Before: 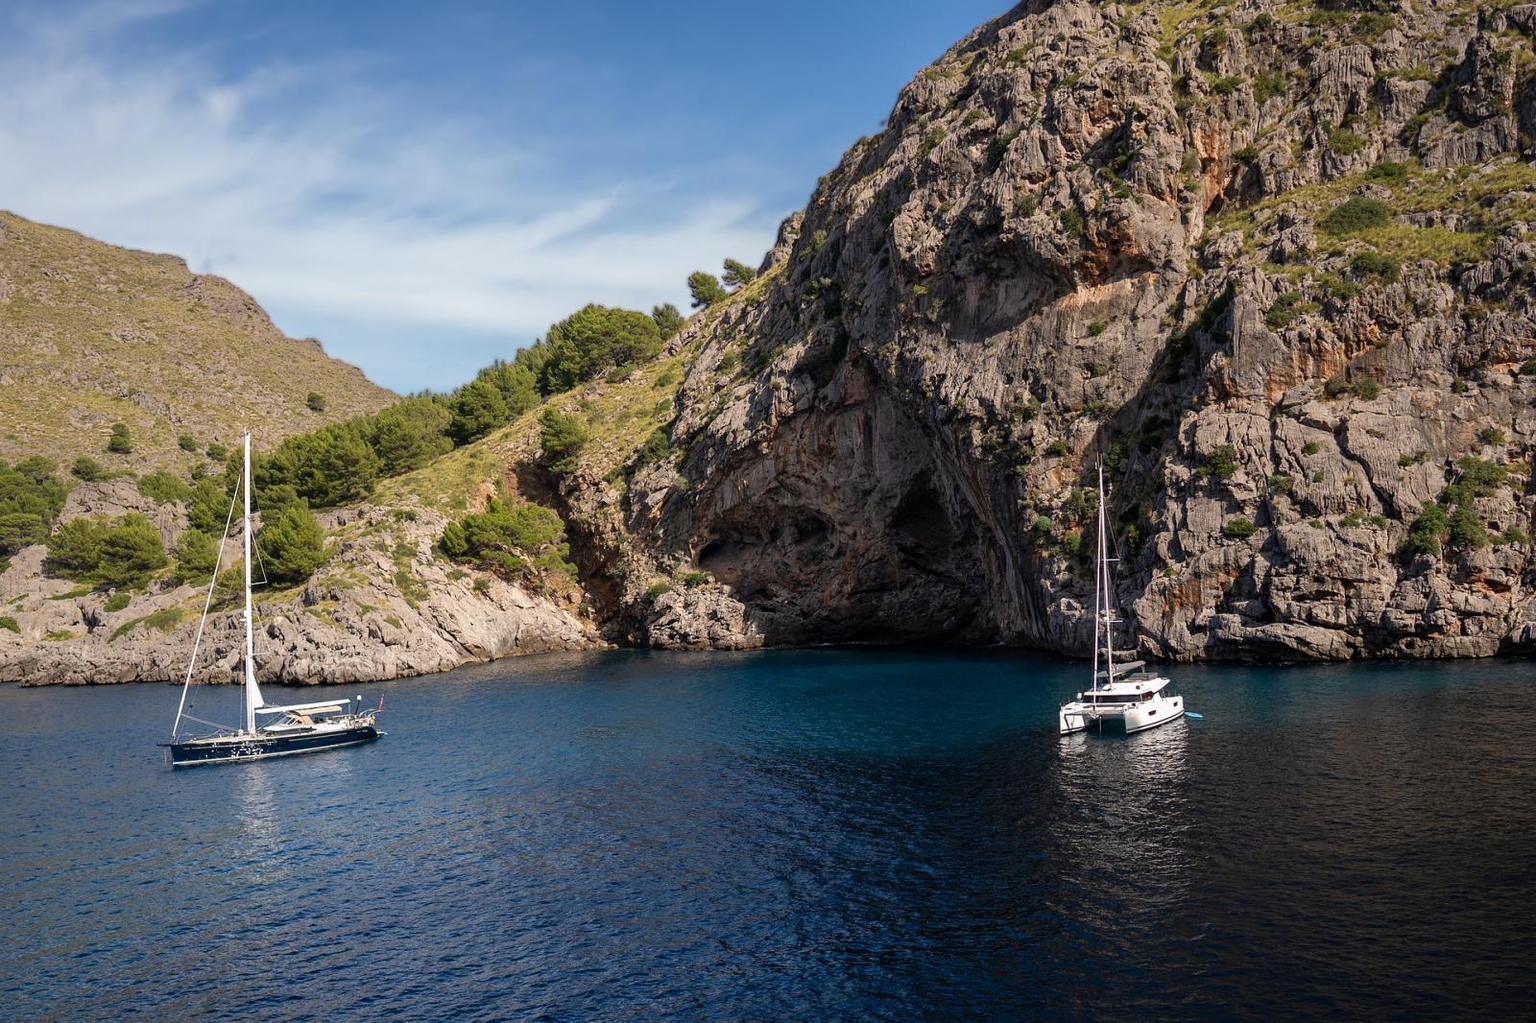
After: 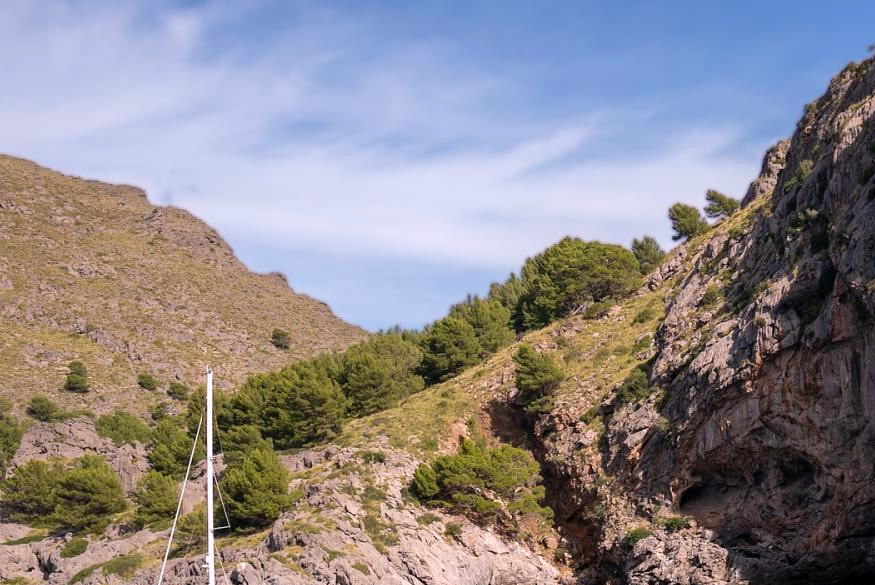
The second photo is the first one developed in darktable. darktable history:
white balance: red 1.05, blue 1.072
crop and rotate: left 3.047%, top 7.509%, right 42.236%, bottom 37.598%
